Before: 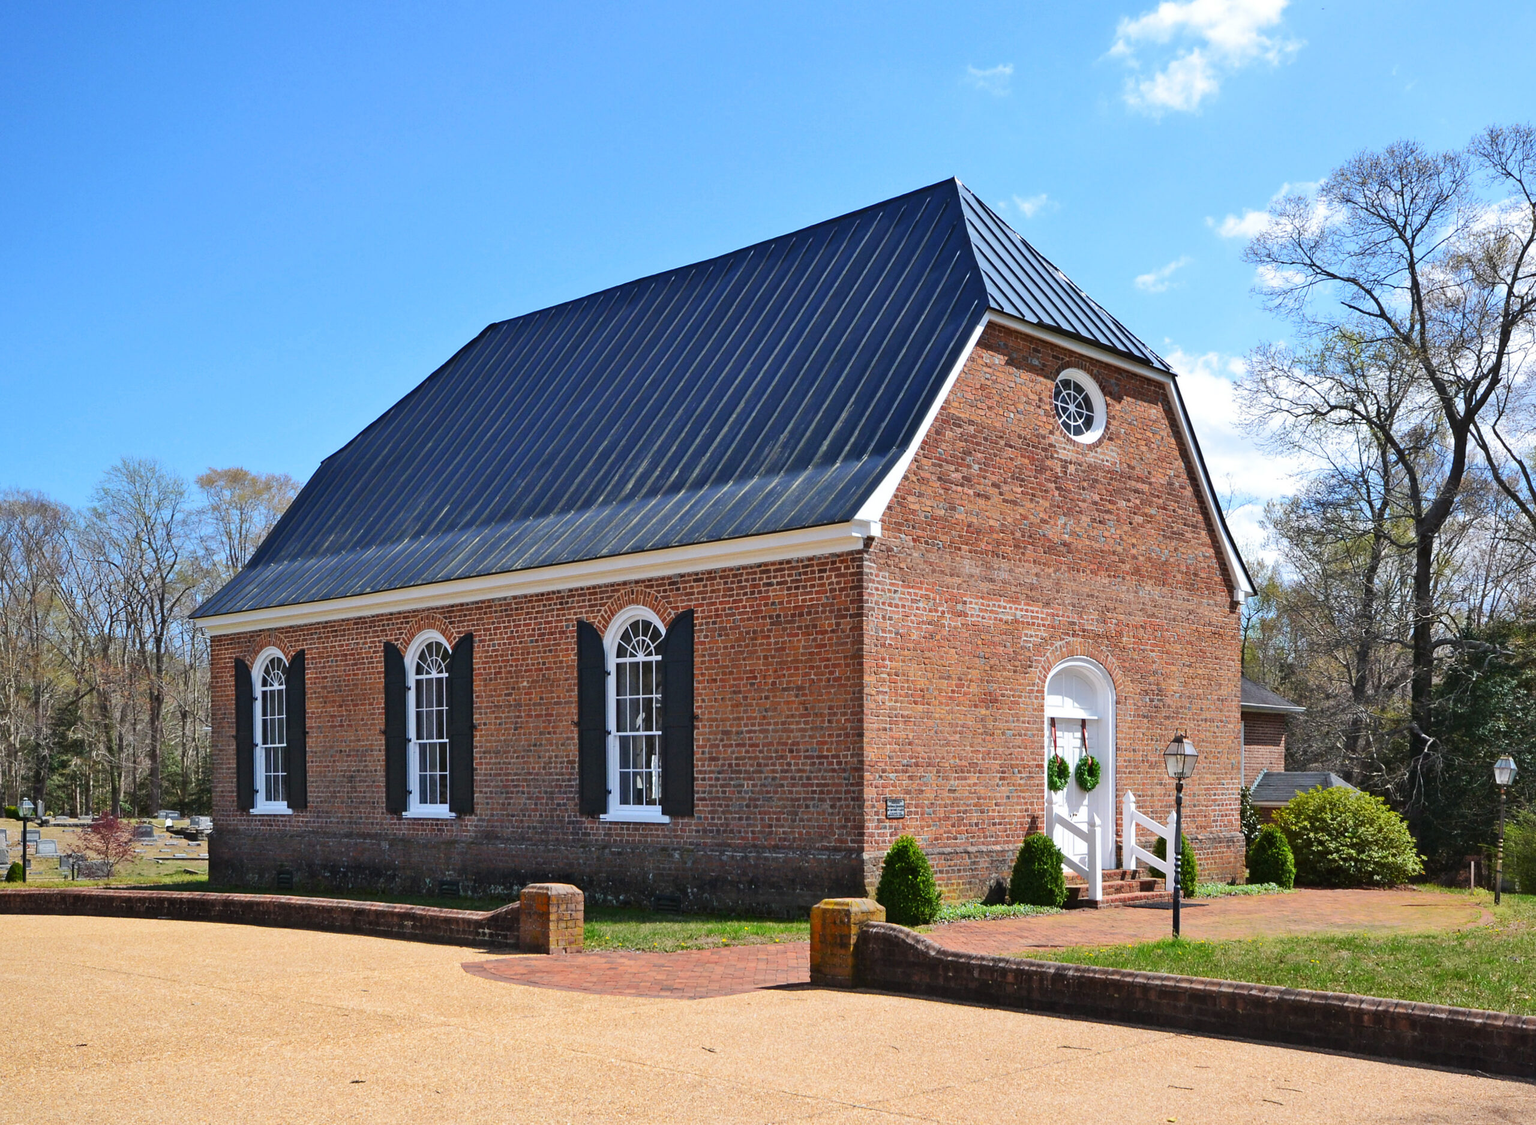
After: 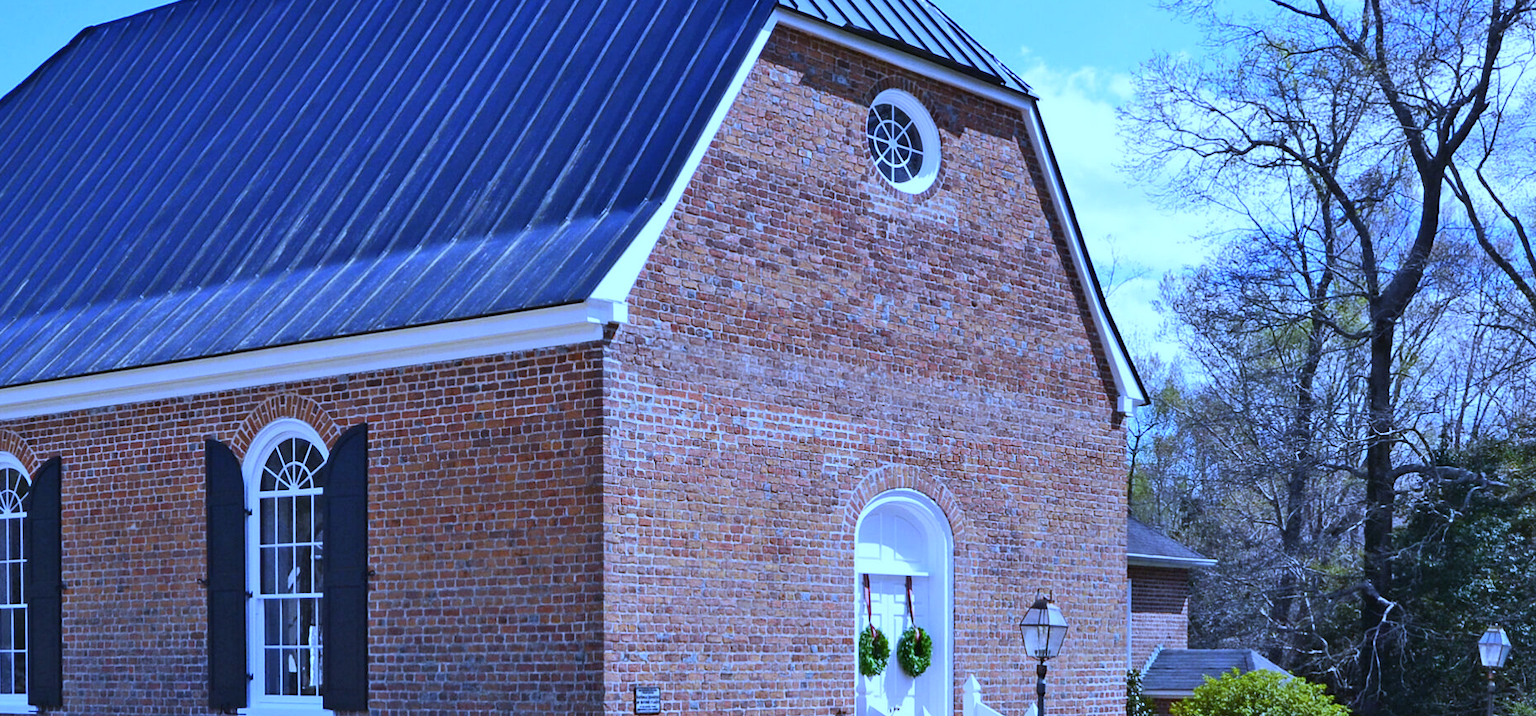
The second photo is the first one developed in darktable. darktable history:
crop and rotate: left 27.938%, top 27.046%, bottom 27.046%
tone equalizer: on, module defaults
white balance: red 0.766, blue 1.537
